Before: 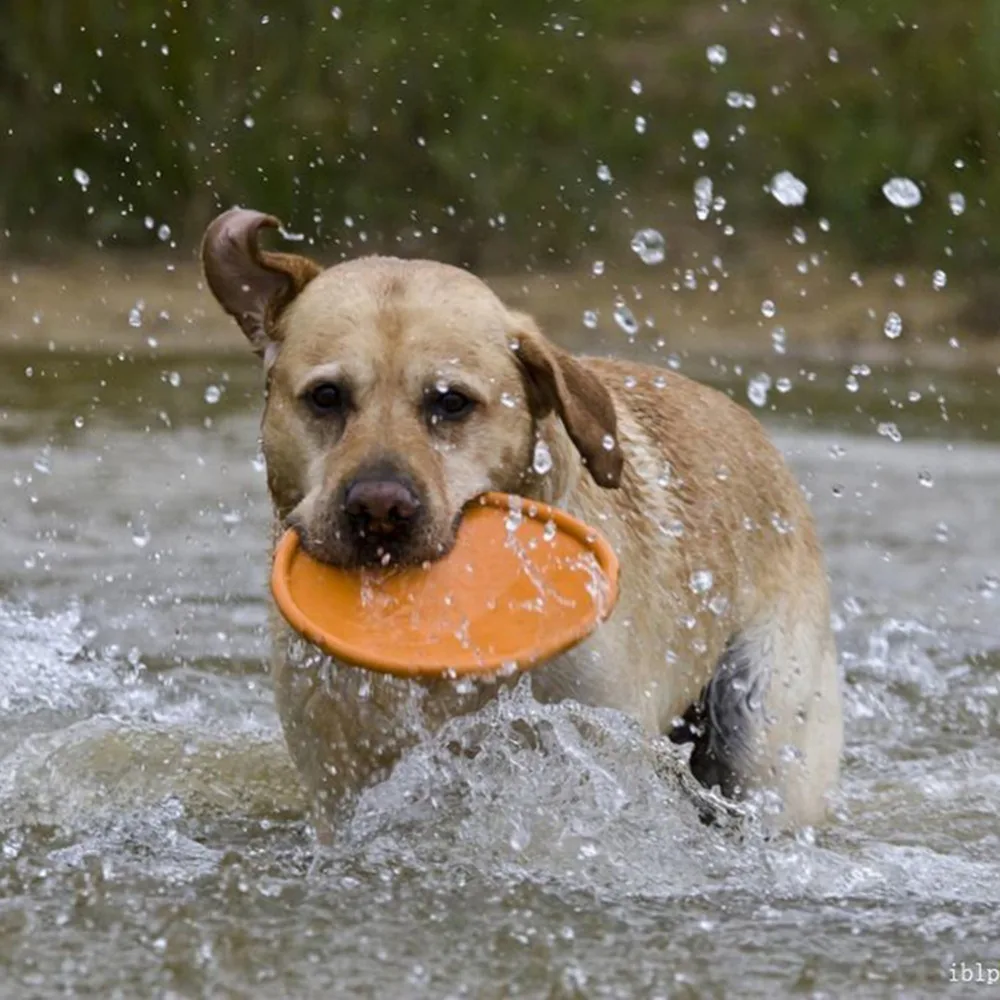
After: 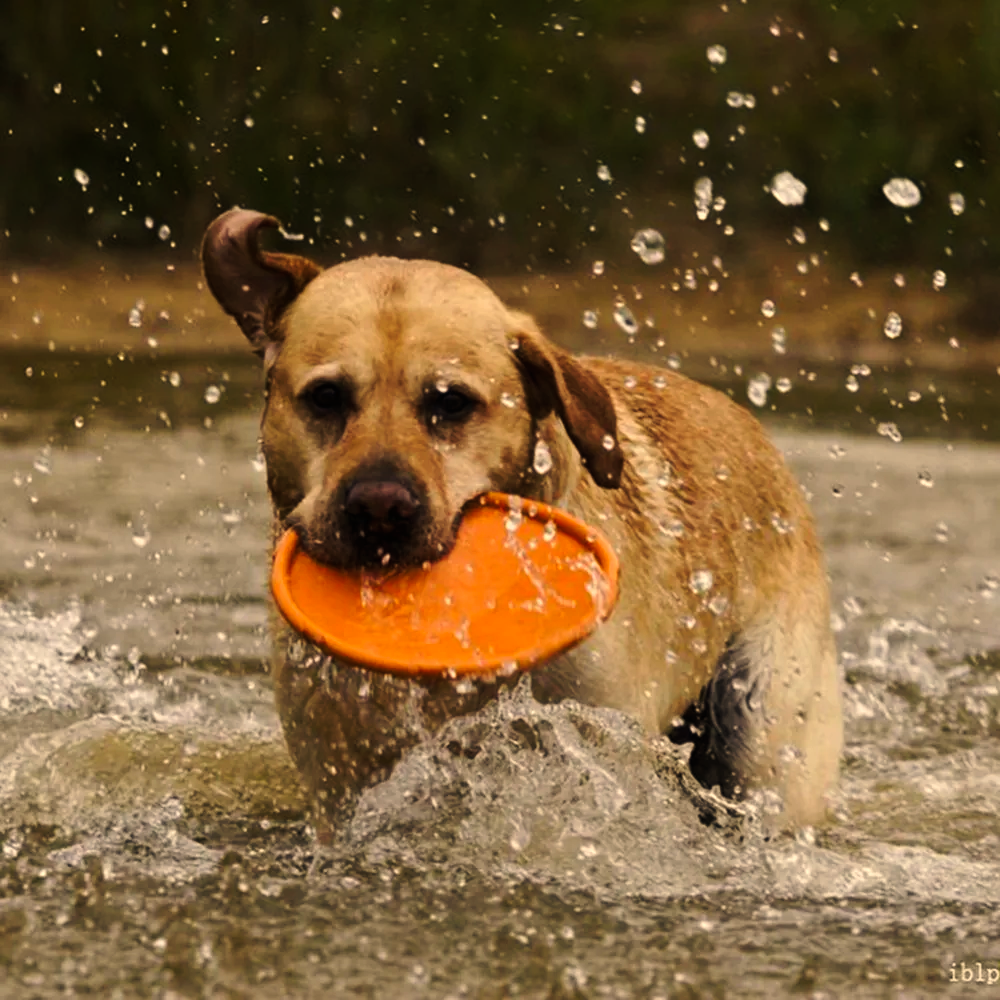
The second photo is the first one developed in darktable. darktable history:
tone curve: curves: ch0 [(0, 0) (0.003, 0.006) (0.011, 0.007) (0.025, 0.01) (0.044, 0.015) (0.069, 0.023) (0.1, 0.031) (0.136, 0.045) (0.177, 0.066) (0.224, 0.098) (0.277, 0.139) (0.335, 0.194) (0.399, 0.254) (0.468, 0.346) (0.543, 0.45) (0.623, 0.56) (0.709, 0.667) (0.801, 0.78) (0.898, 0.891) (1, 1)], preserve colors none
bloom: size 9%, threshold 100%, strength 7%
white balance: red 1.138, green 0.996, blue 0.812
